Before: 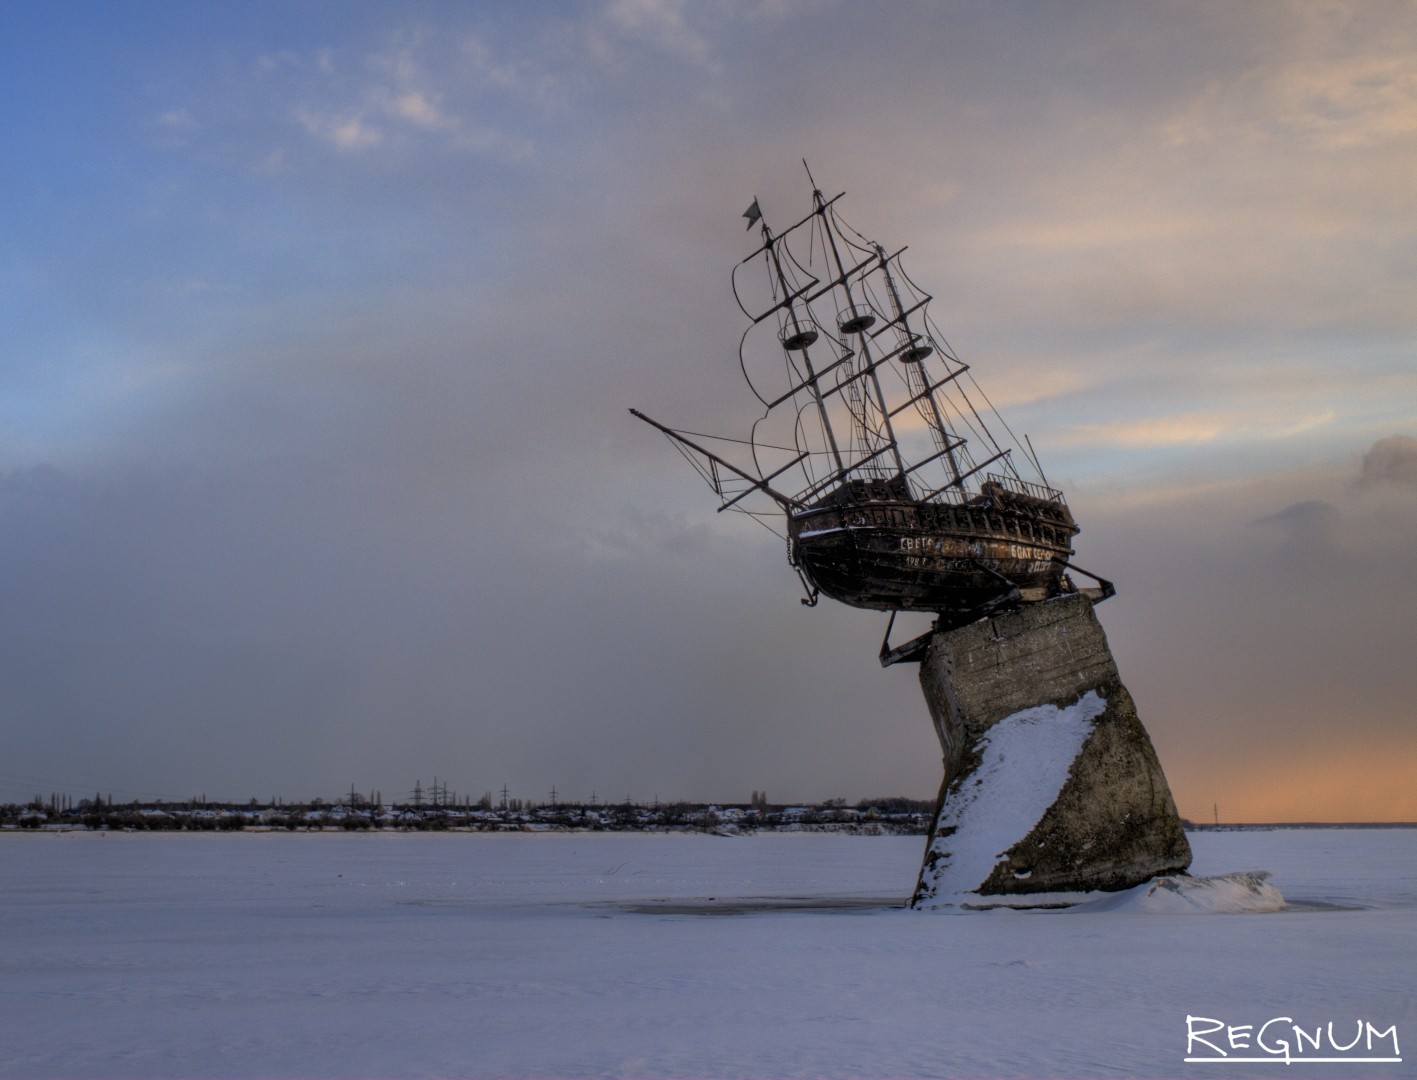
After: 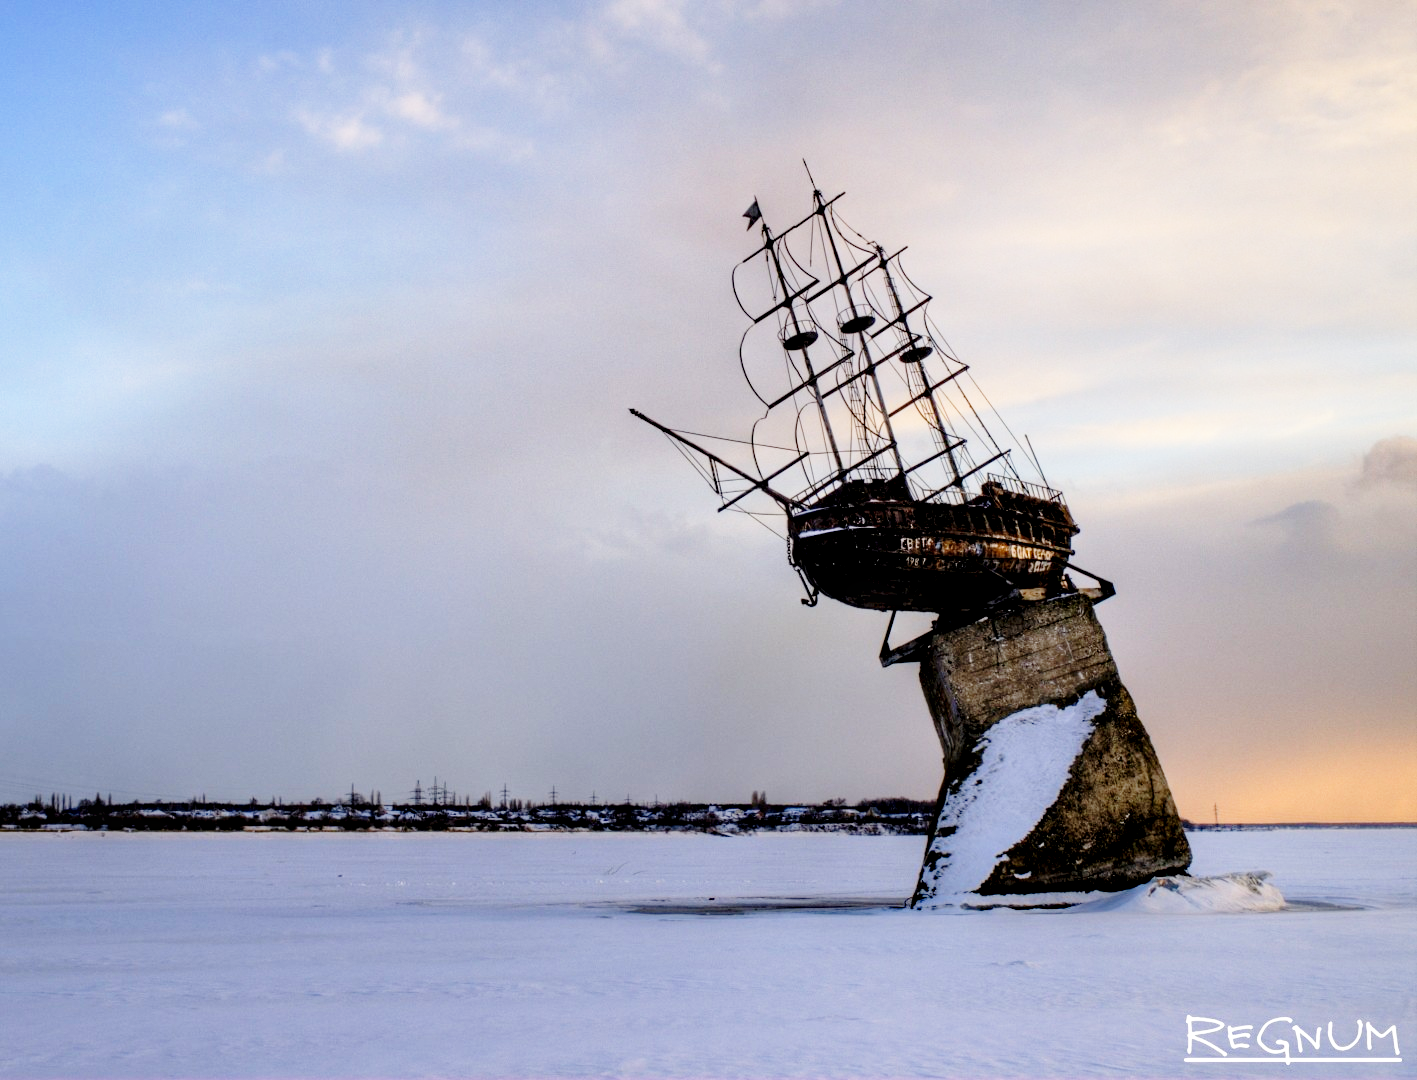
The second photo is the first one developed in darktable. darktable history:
base curve: curves: ch0 [(0, 0) (0.028, 0.03) (0.105, 0.232) (0.387, 0.748) (0.754, 0.968) (1, 1)], fusion 1, exposure shift 0.576, preserve colors none
exposure: black level correction 0.012, compensate highlight preservation false
